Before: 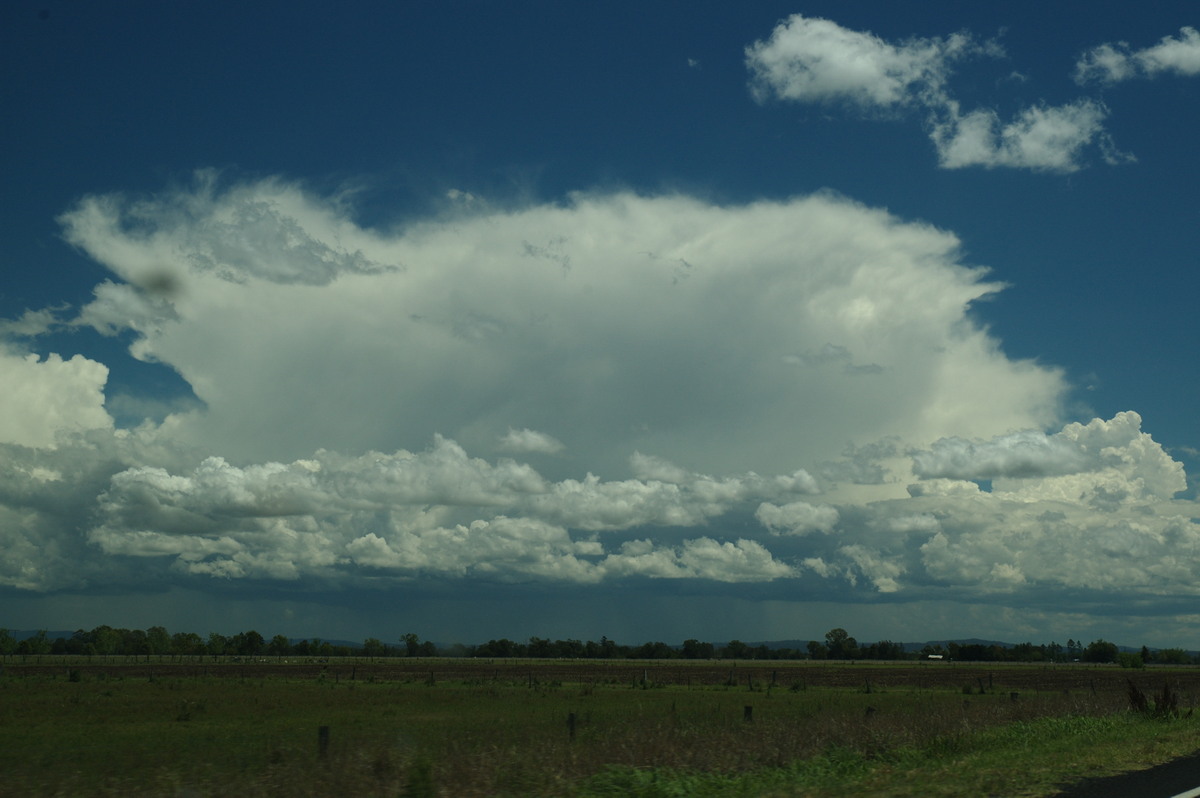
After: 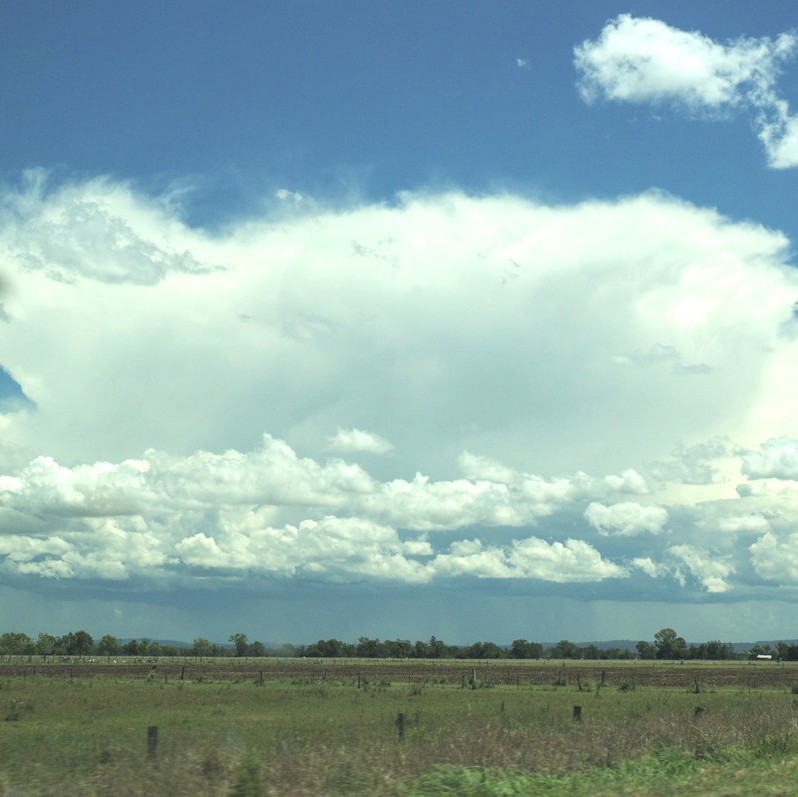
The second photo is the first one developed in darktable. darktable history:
levels: levels [0, 0.476, 0.951]
crop and rotate: left 14.294%, right 19.166%
local contrast: on, module defaults
contrast brightness saturation: brightness 0.274
exposure: black level correction 0, exposure 0.952 EV, compensate highlight preservation false
